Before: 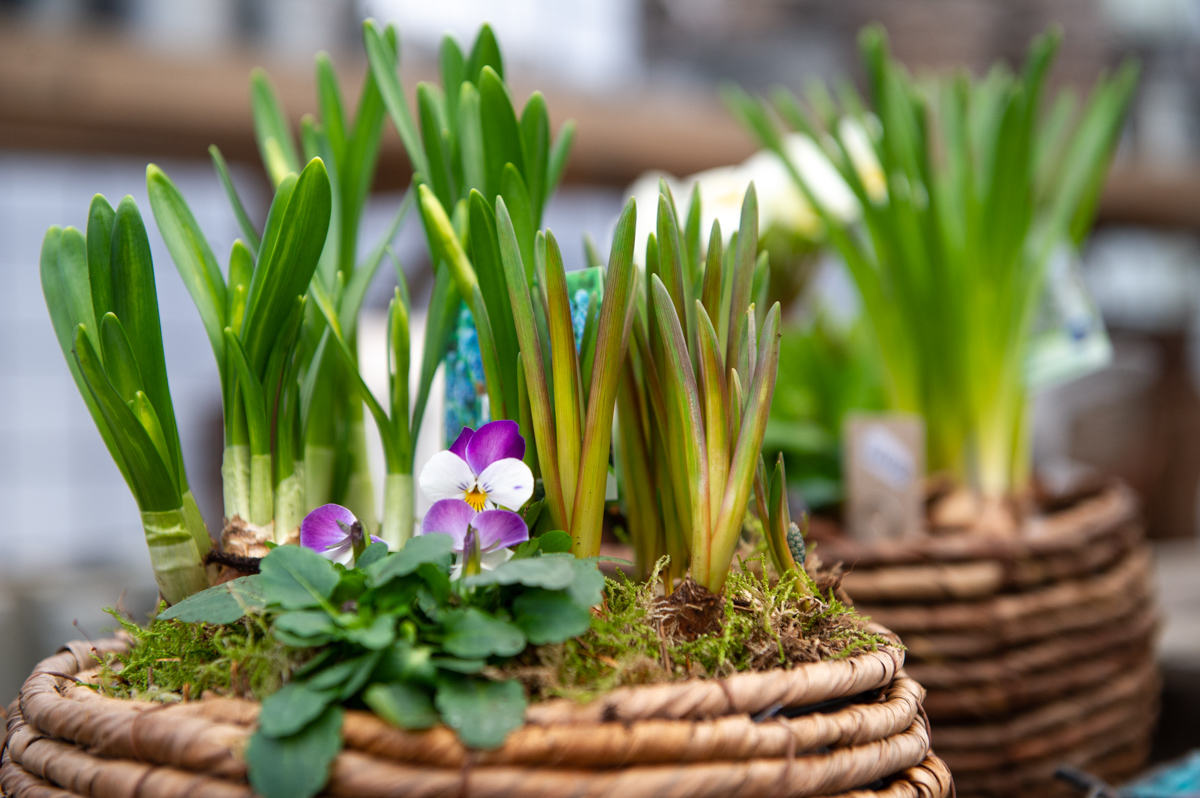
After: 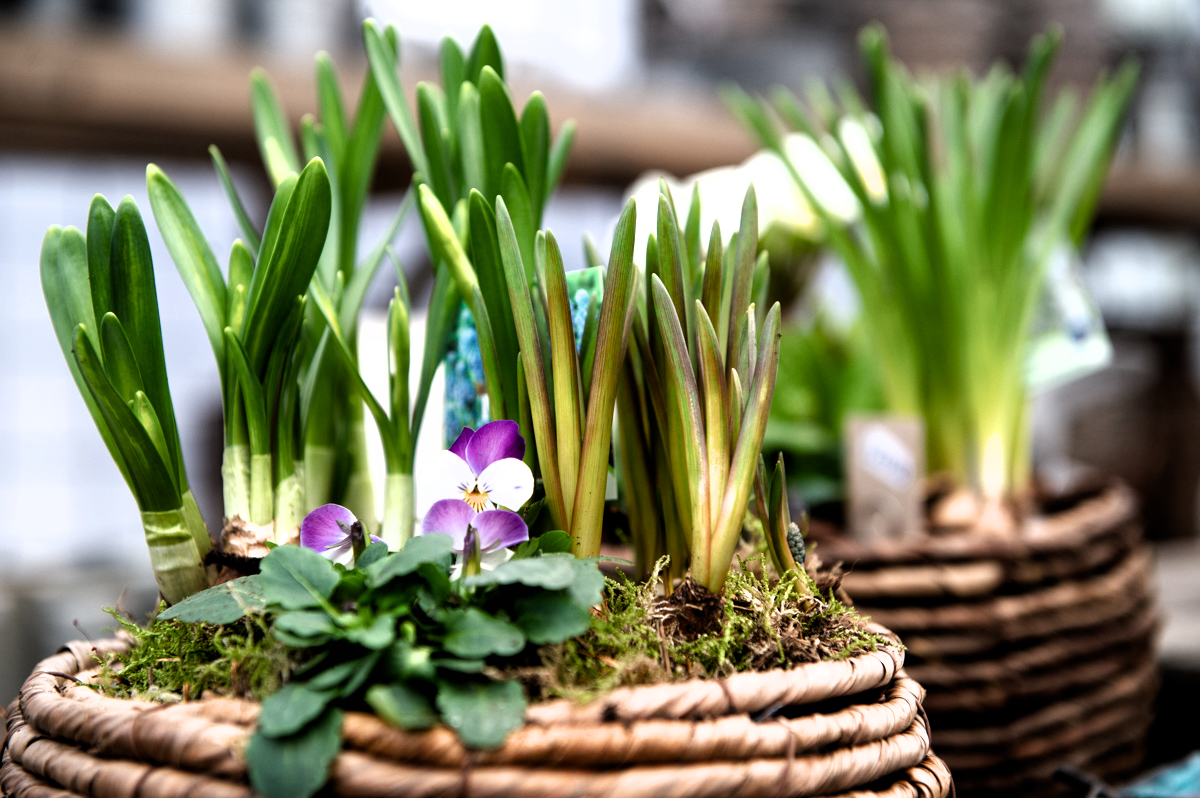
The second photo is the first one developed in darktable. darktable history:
filmic rgb: black relative exposure -8.29 EV, white relative exposure 2.24 EV, hardness 7.13, latitude 85.69%, contrast 1.686, highlights saturation mix -3.13%, shadows ↔ highlights balance -3.09%
